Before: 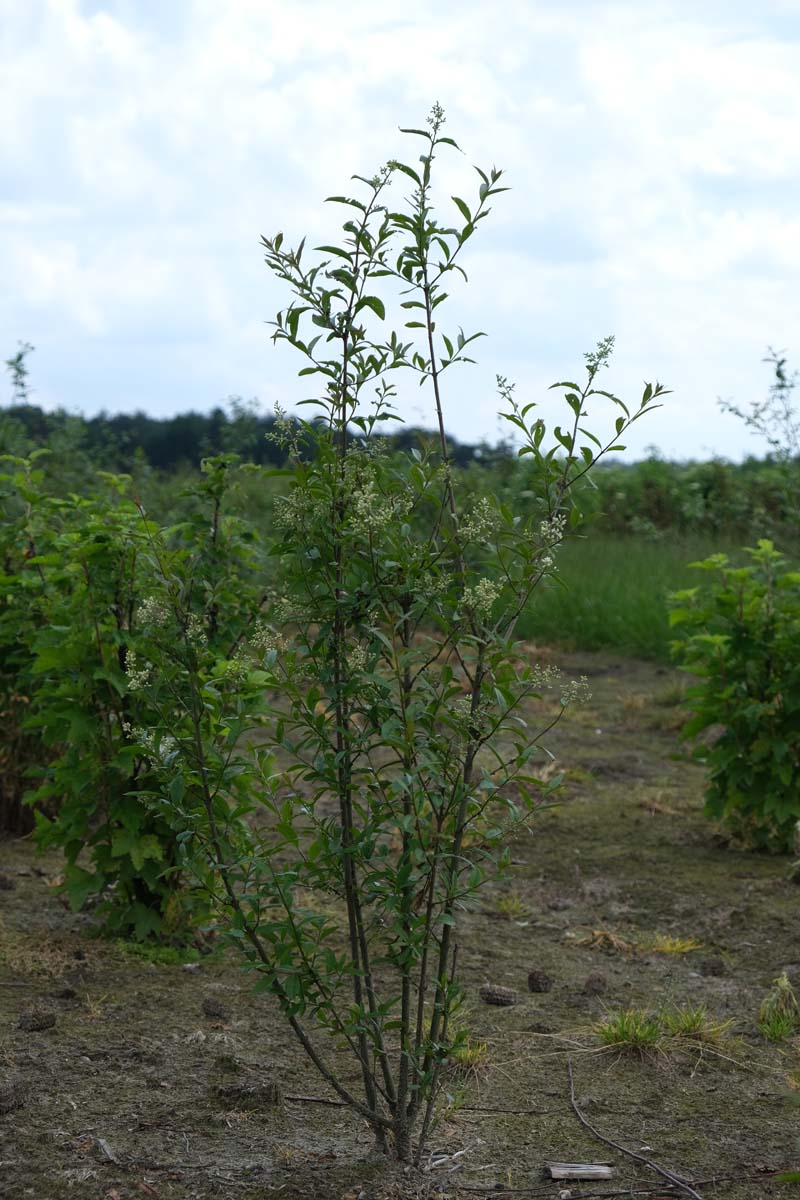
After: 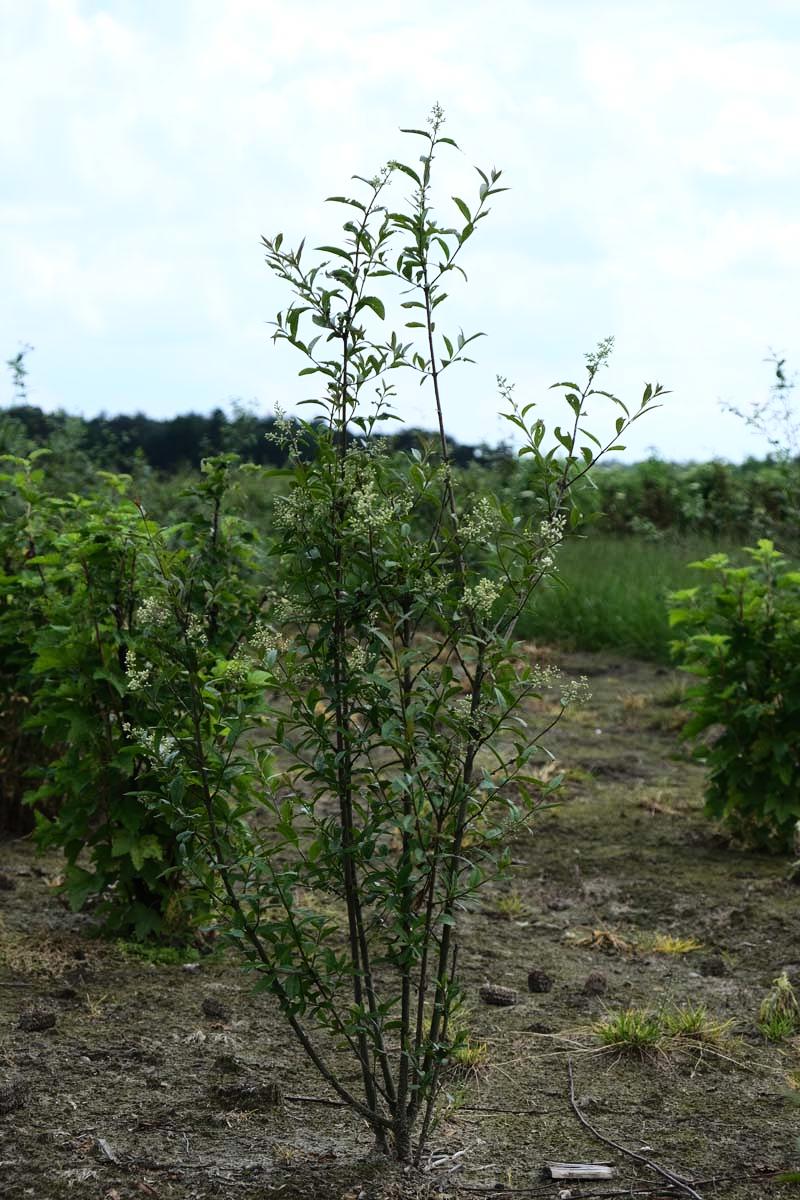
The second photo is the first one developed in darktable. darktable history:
base curve: curves: ch0 [(0, 0) (0.036, 0.025) (0.121, 0.166) (0.206, 0.329) (0.605, 0.79) (1, 1)]
